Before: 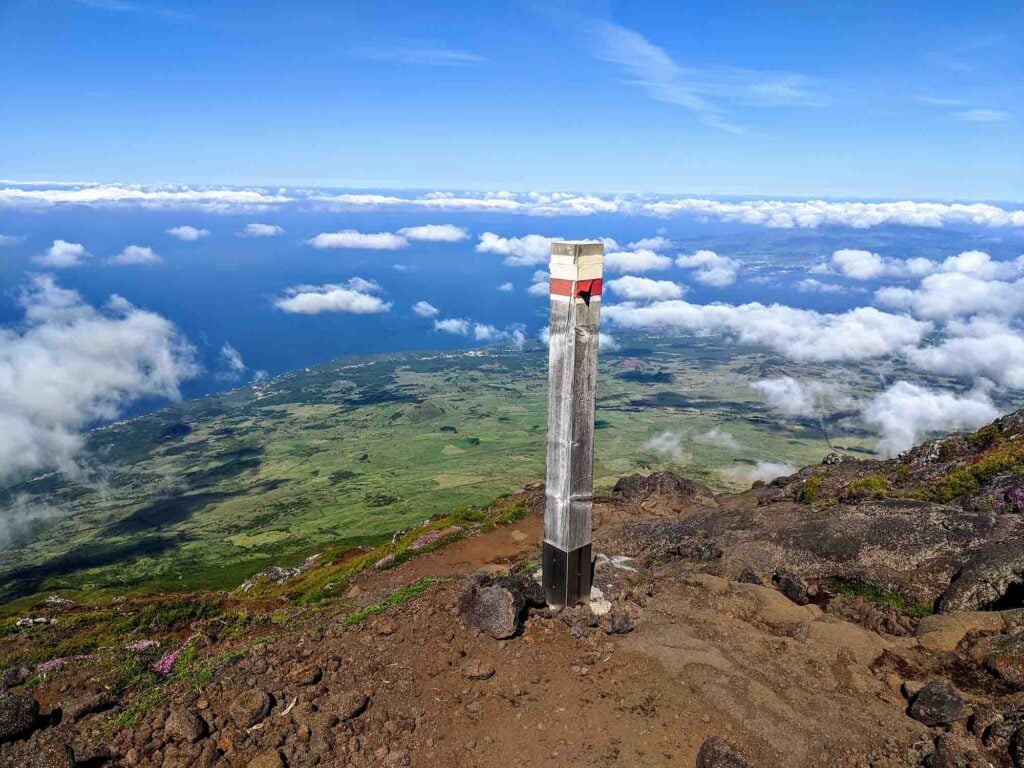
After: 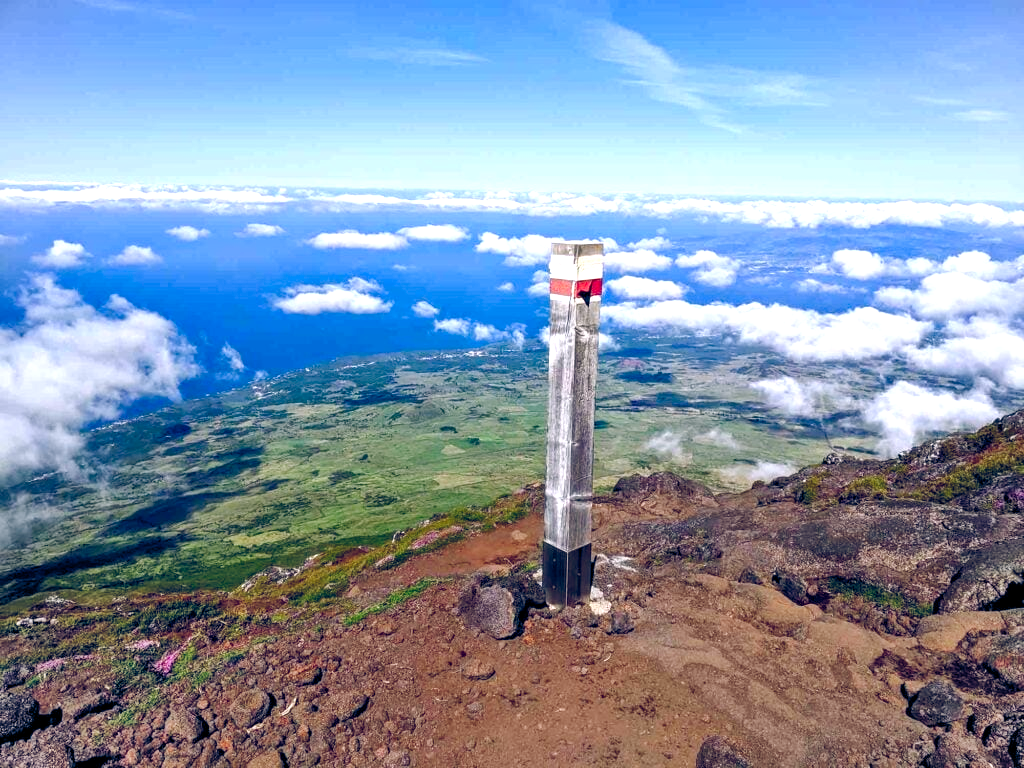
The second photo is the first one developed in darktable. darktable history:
levels: black 0.101%, levels [0, 0.43, 0.859]
color balance rgb: highlights gain › chroma 2.011%, highlights gain › hue 289.48°, global offset › chroma 0.242%, global offset › hue 257.54°, perceptual saturation grading › global saturation 20%, perceptual saturation grading › highlights -50.172%, perceptual saturation grading › shadows 30.399%, perceptual brilliance grading › global brilliance 2.174%, perceptual brilliance grading › highlights -3.774%, contrast 4.834%
contrast brightness saturation: contrast 0.036, saturation 0.069
vignetting: fall-off start 85.11%, fall-off radius 79.51%, brightness -0.159, width/height ratio 1.225
shadows and highlights: shadows 74.24, highlights -23.83, soften with gaussian
